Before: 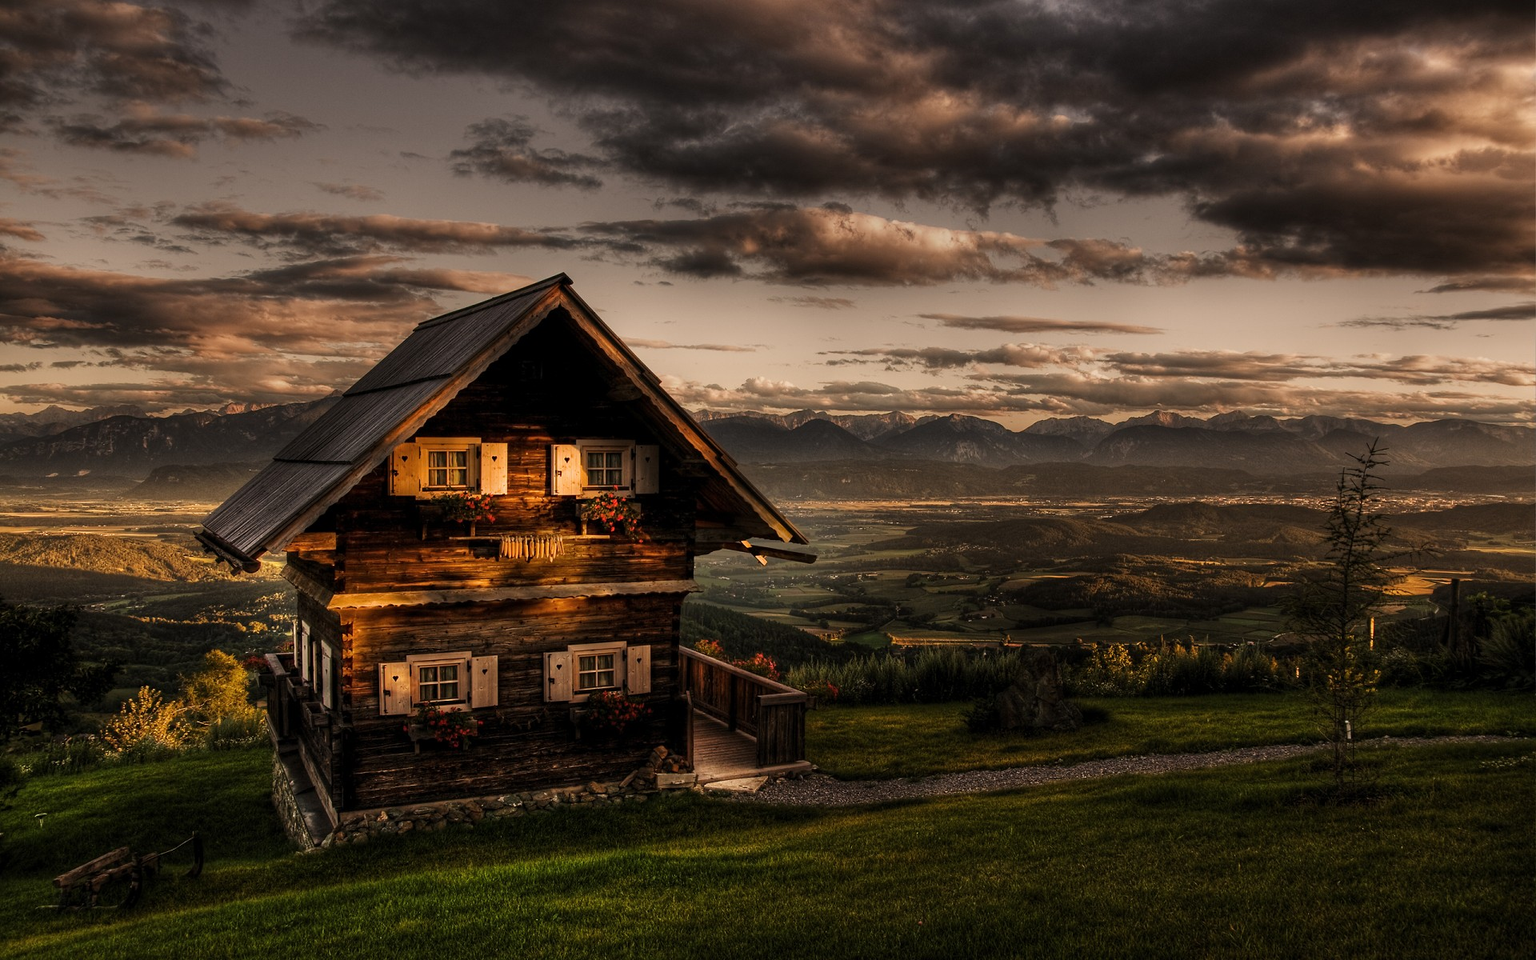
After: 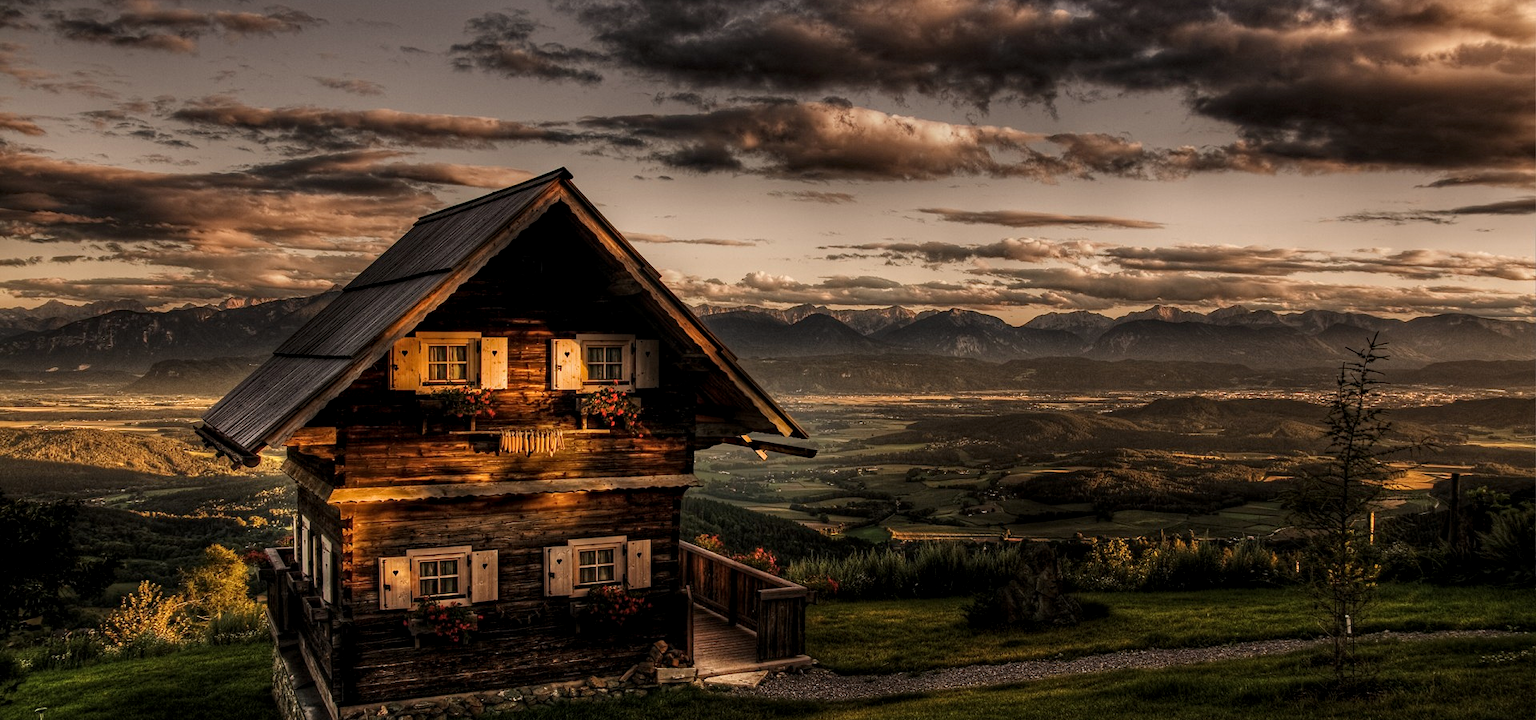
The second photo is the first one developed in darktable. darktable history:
exposure: compensate highlight preservation false
crop: top 11.038%, bottom 13.962%
local contrast: on, module defaults
haze removal: compatibility mode true, adaptive false
